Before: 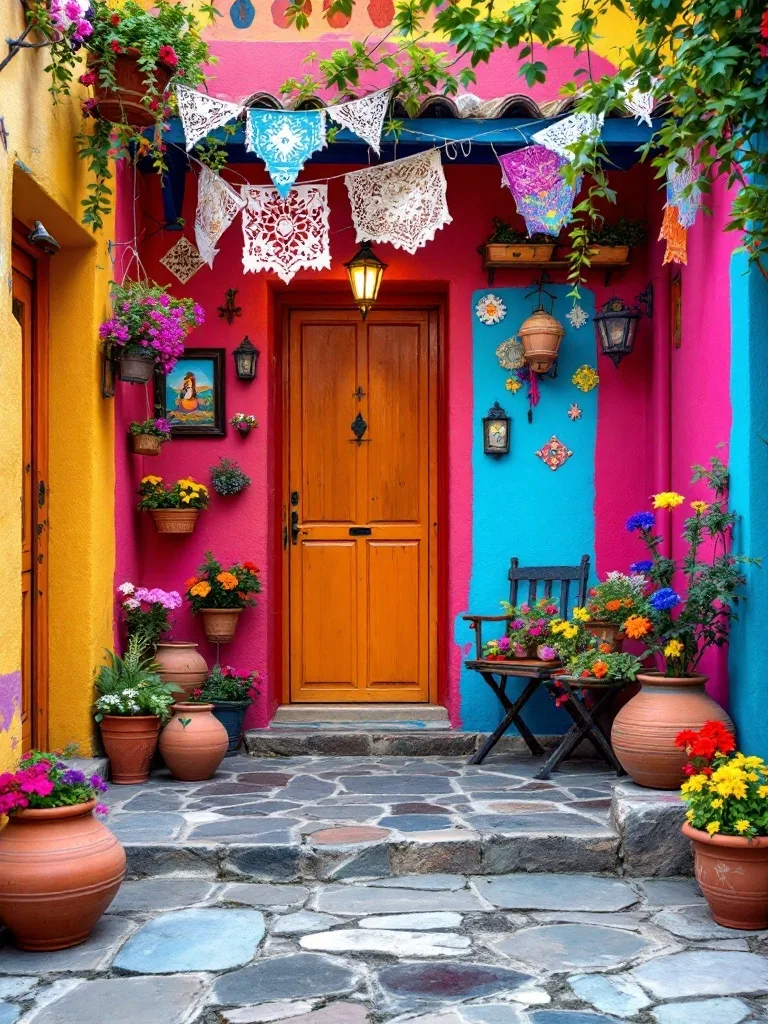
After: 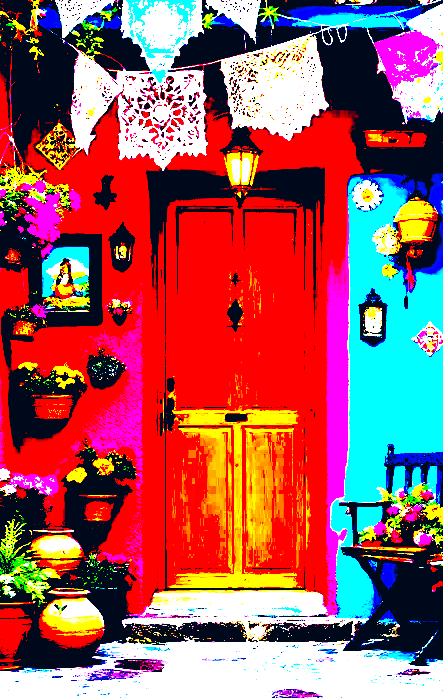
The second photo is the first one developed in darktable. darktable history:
exposure: black level correction 0.1, exposure 3 EV, compensate highlight preservation false
color correction: highlights a* 10.32, highlights b* 14.66, shadows a* -9.59, shadows b* -15.02
crop: left 16.202%, top 11.208%, right 26.045%, bottom 20.557%
color balance rgb: perceptual saturation grading › global saturation 30%, global vibrance 20%
